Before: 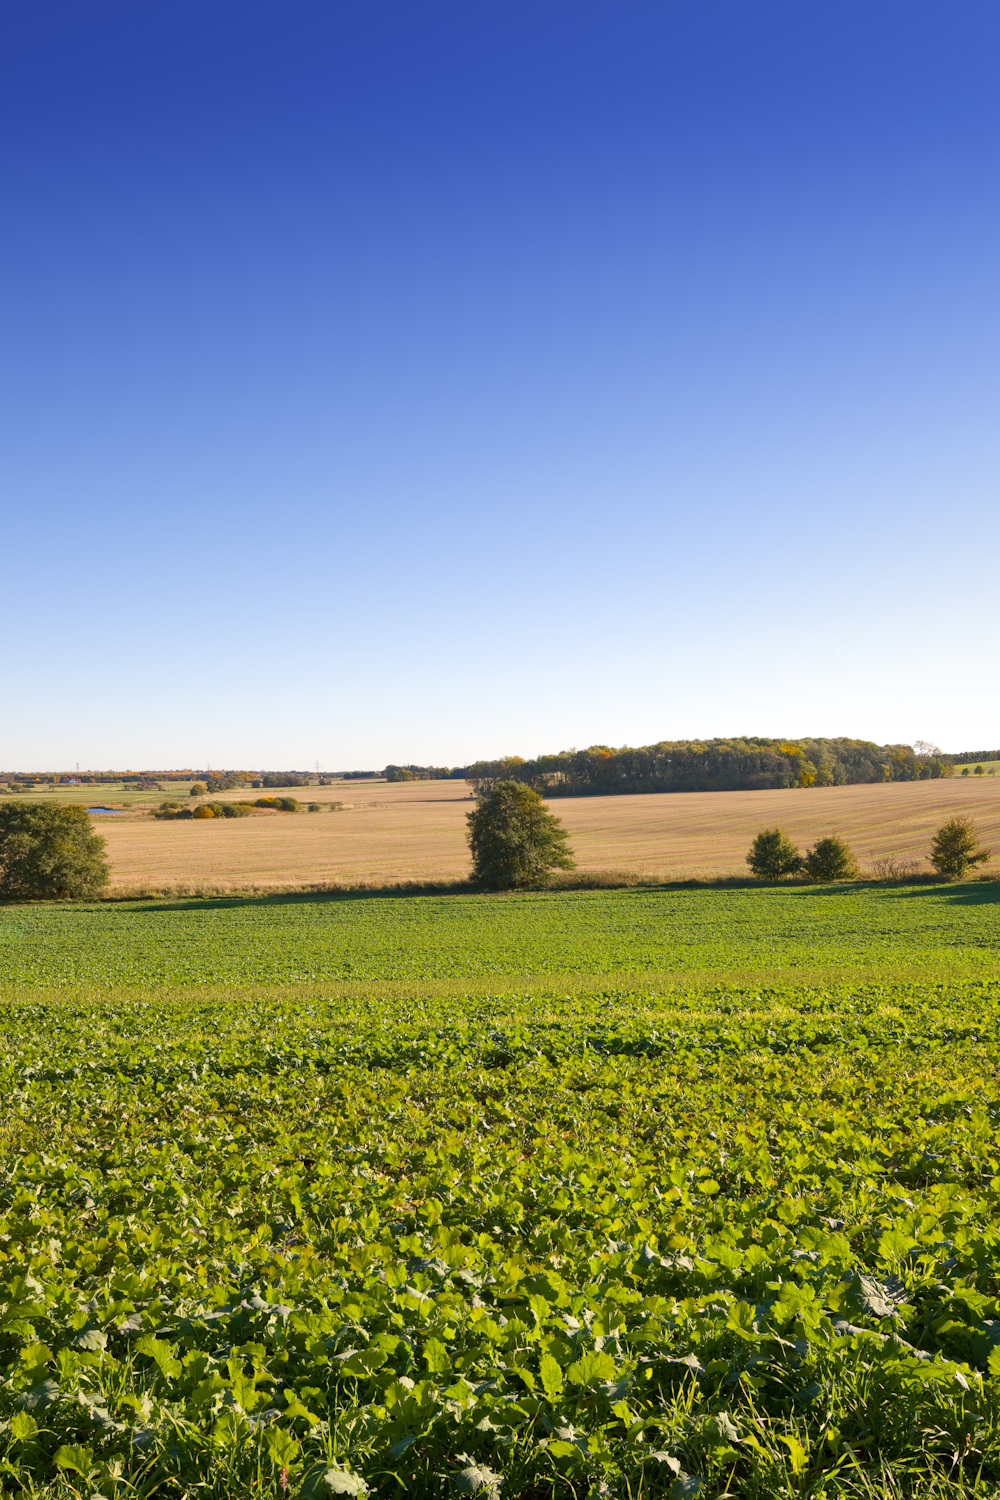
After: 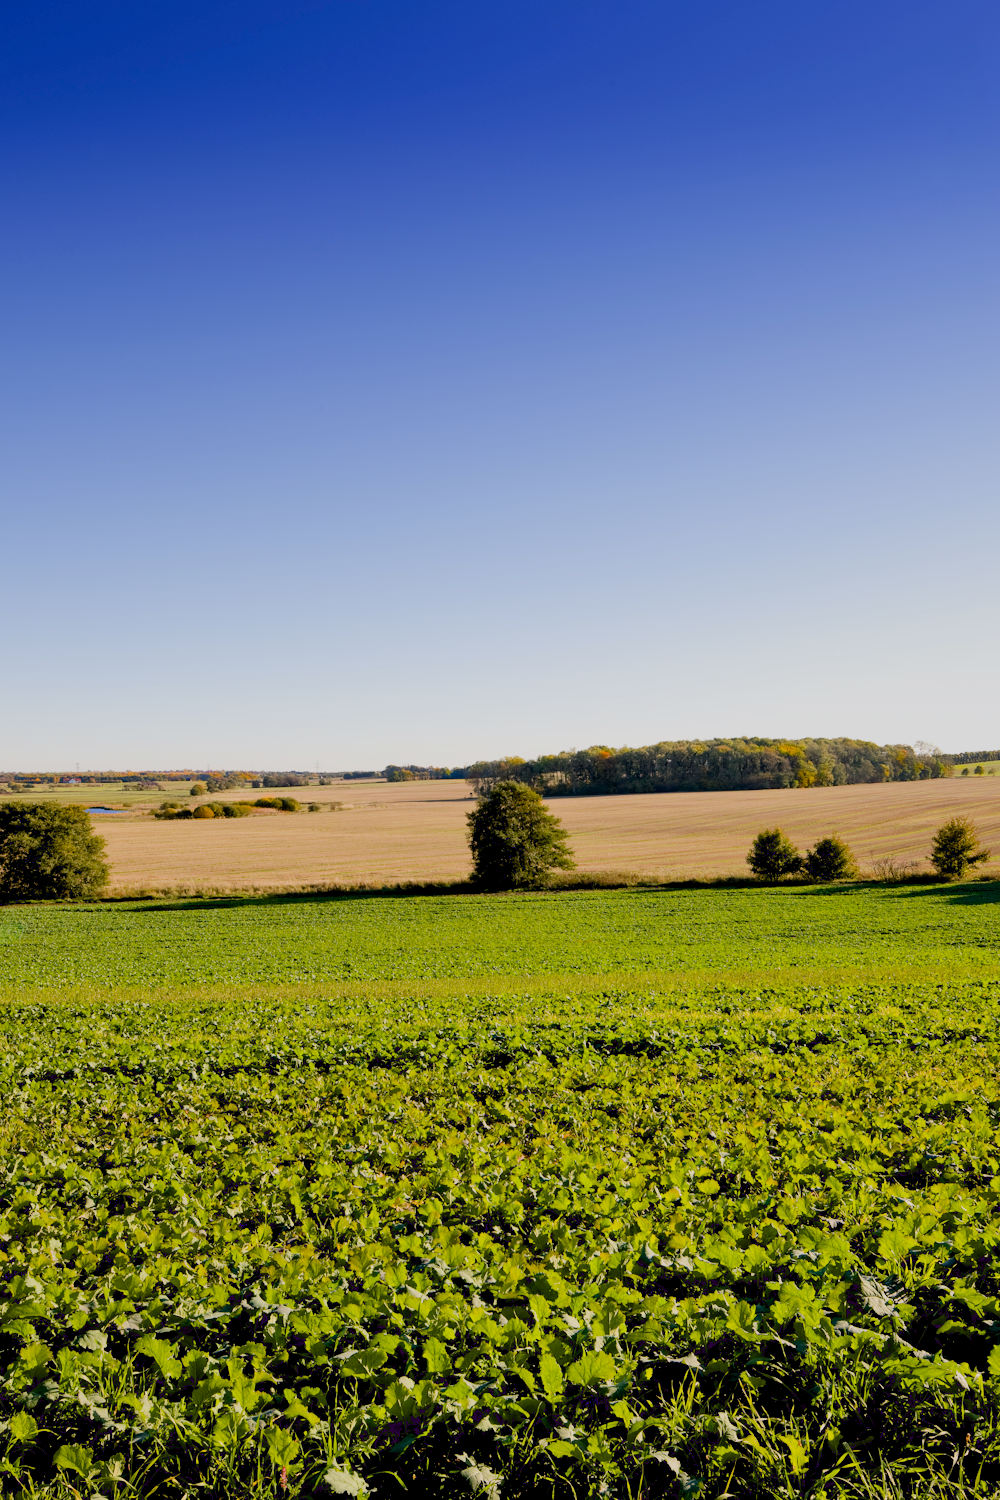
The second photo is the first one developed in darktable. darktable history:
exposure: black level correction 0.025, exposure 0.182 EV, compensate highlight preservation false
filmic rgb: black relative exposure -16 EV, white relative exposure 6.92 EV, hardness 4.7
